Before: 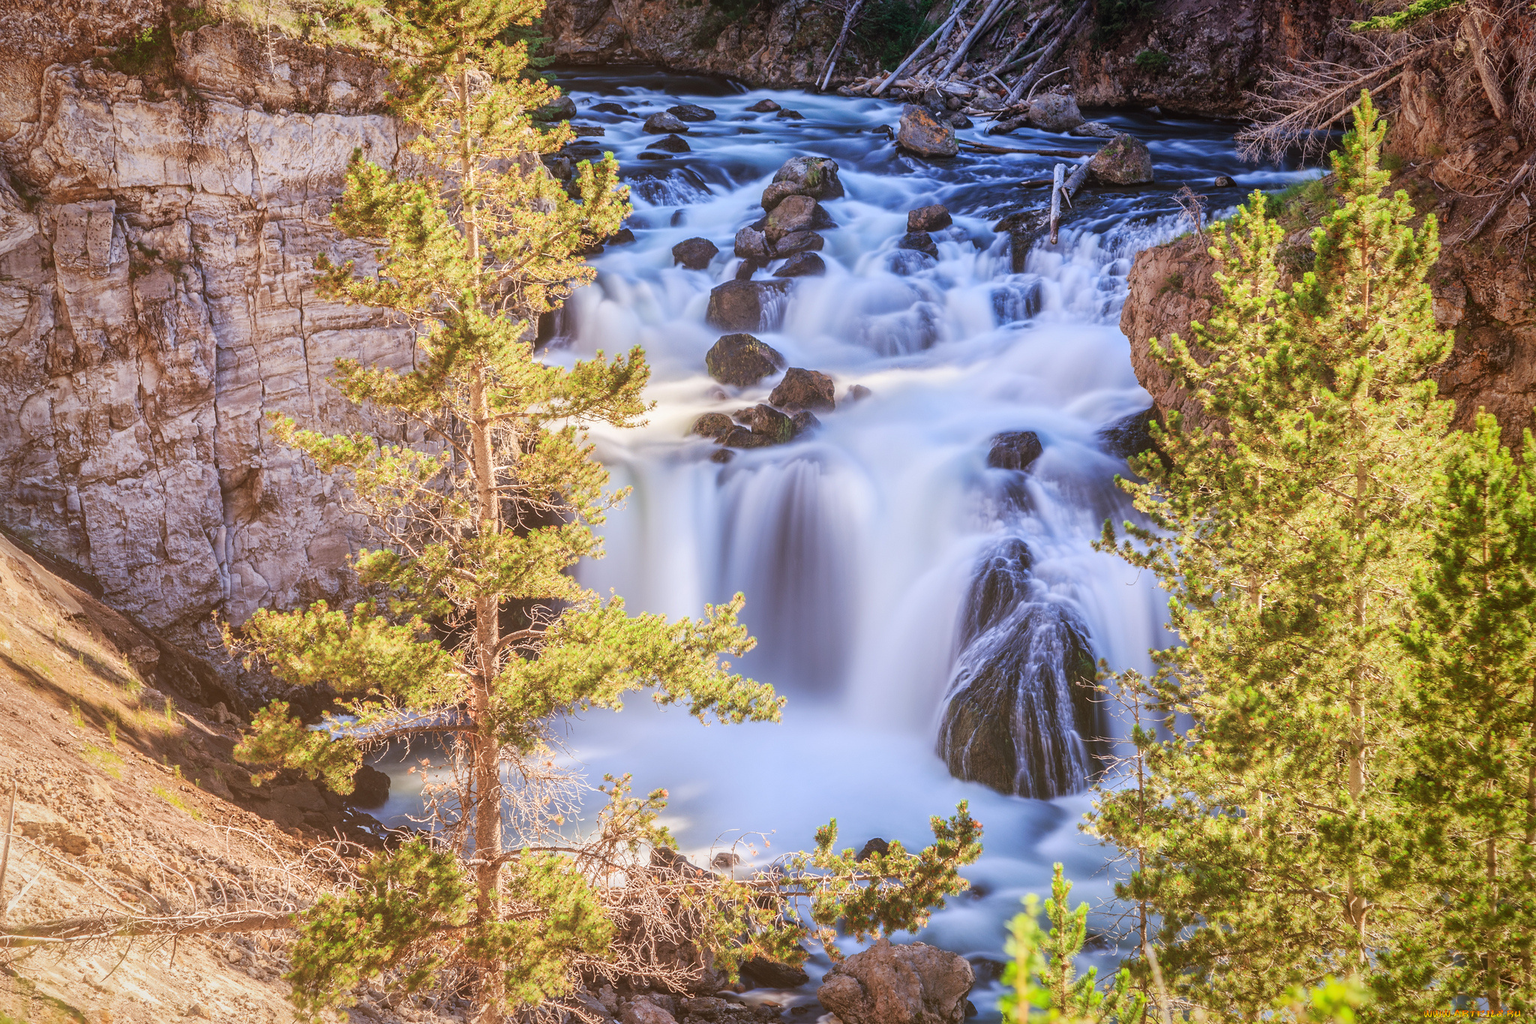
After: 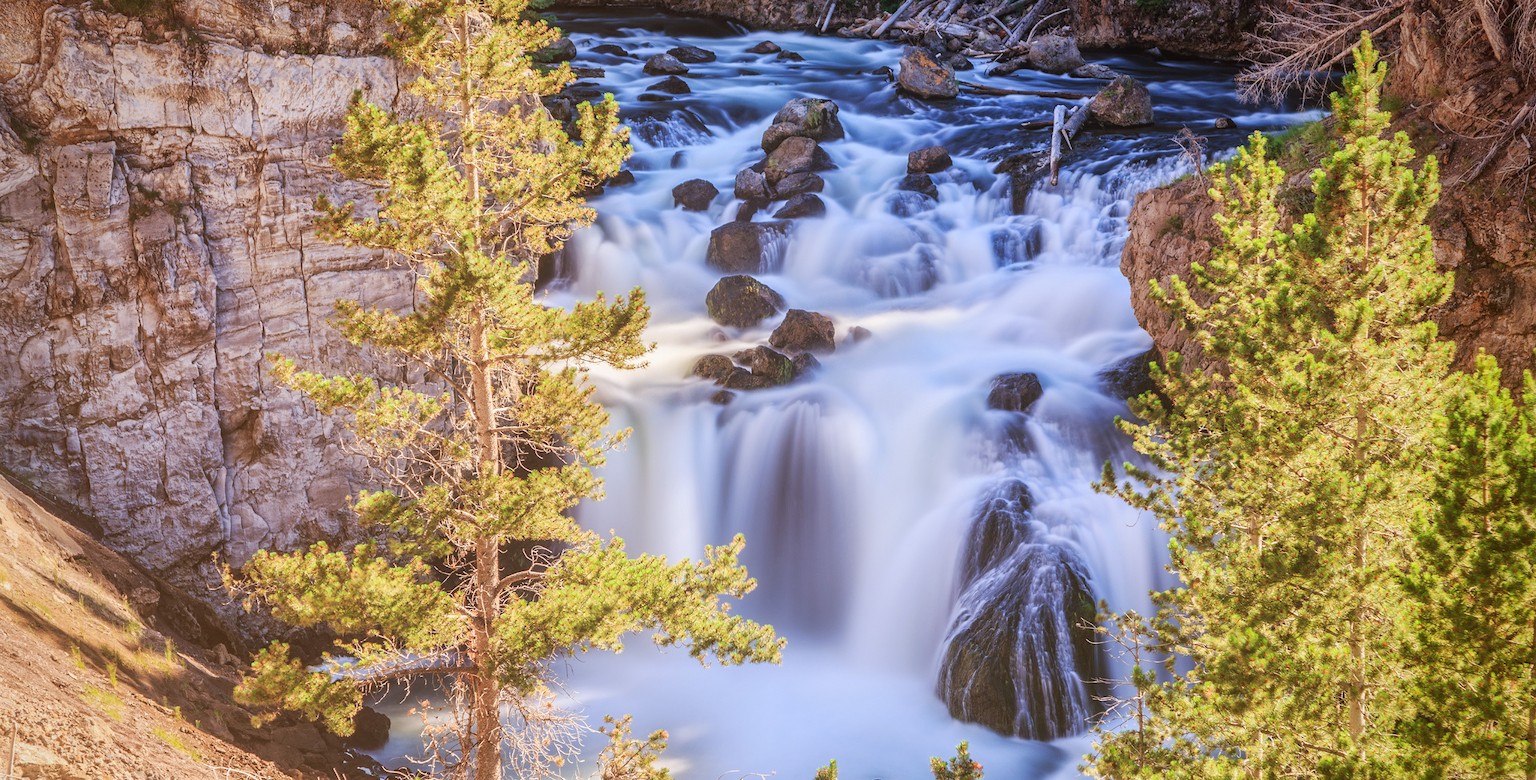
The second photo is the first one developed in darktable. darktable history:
crop: top 5.724%, bottom 18.058%
